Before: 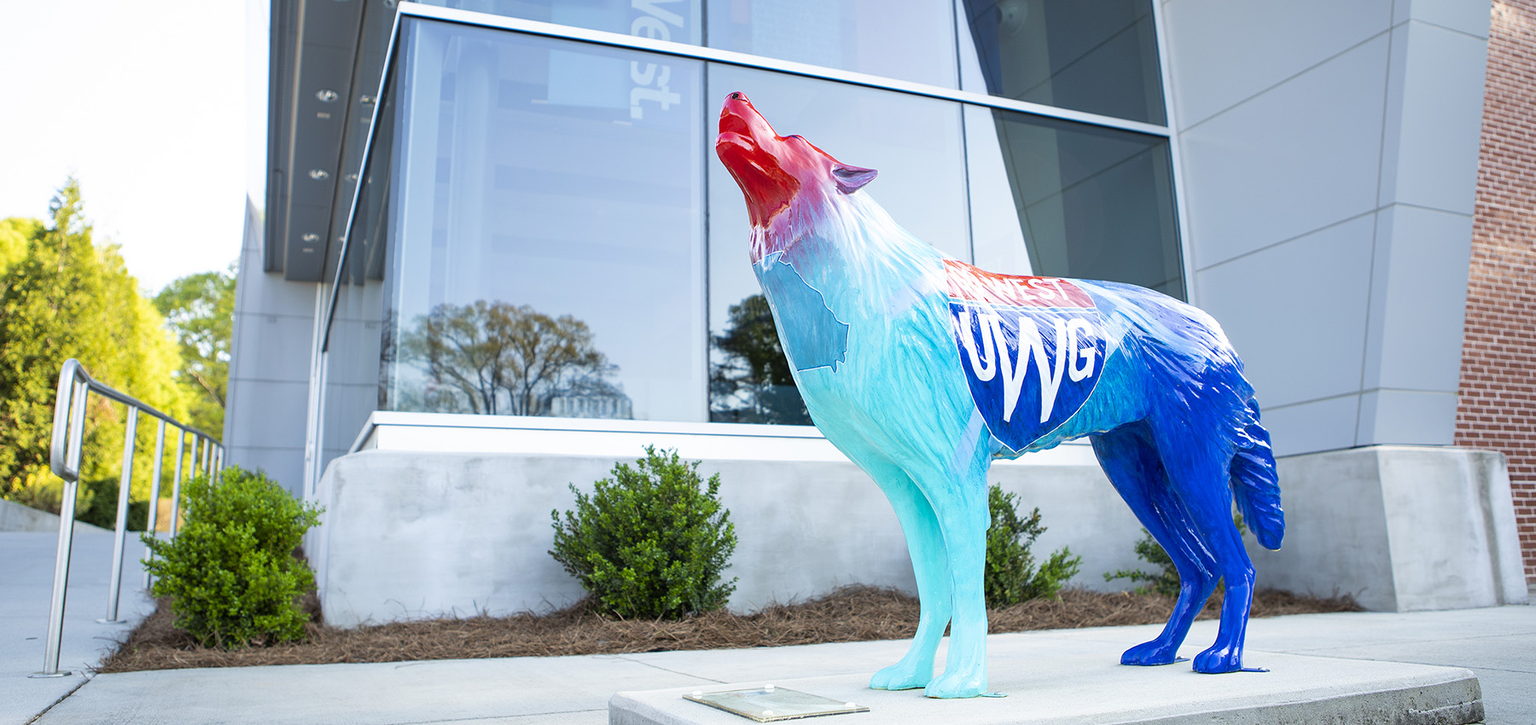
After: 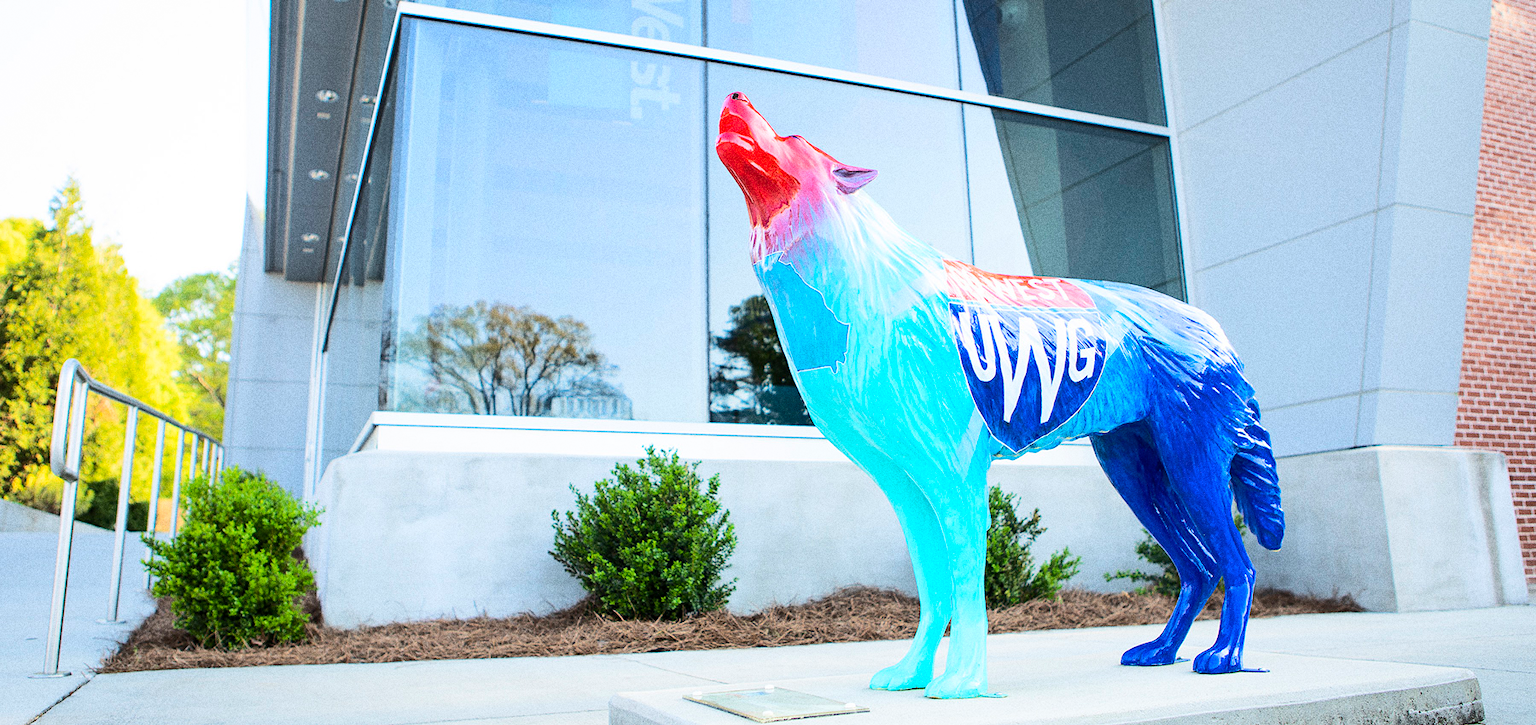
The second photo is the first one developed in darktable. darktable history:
grain: coarseness 0.09 ISO, strength 40%
rgb curve: curves: ch0 [(0, 0) (0.284, 0.292) (0.505, 0.644) (1, 1)]; ch1 [(0, 0) (0.284, 0.292) (0.505, 0.644) (1, 1)]; ch2 [(0, 0) (0.284, 0.292) (0.505, 0.644) (1, 1)], compensate middle gray true
